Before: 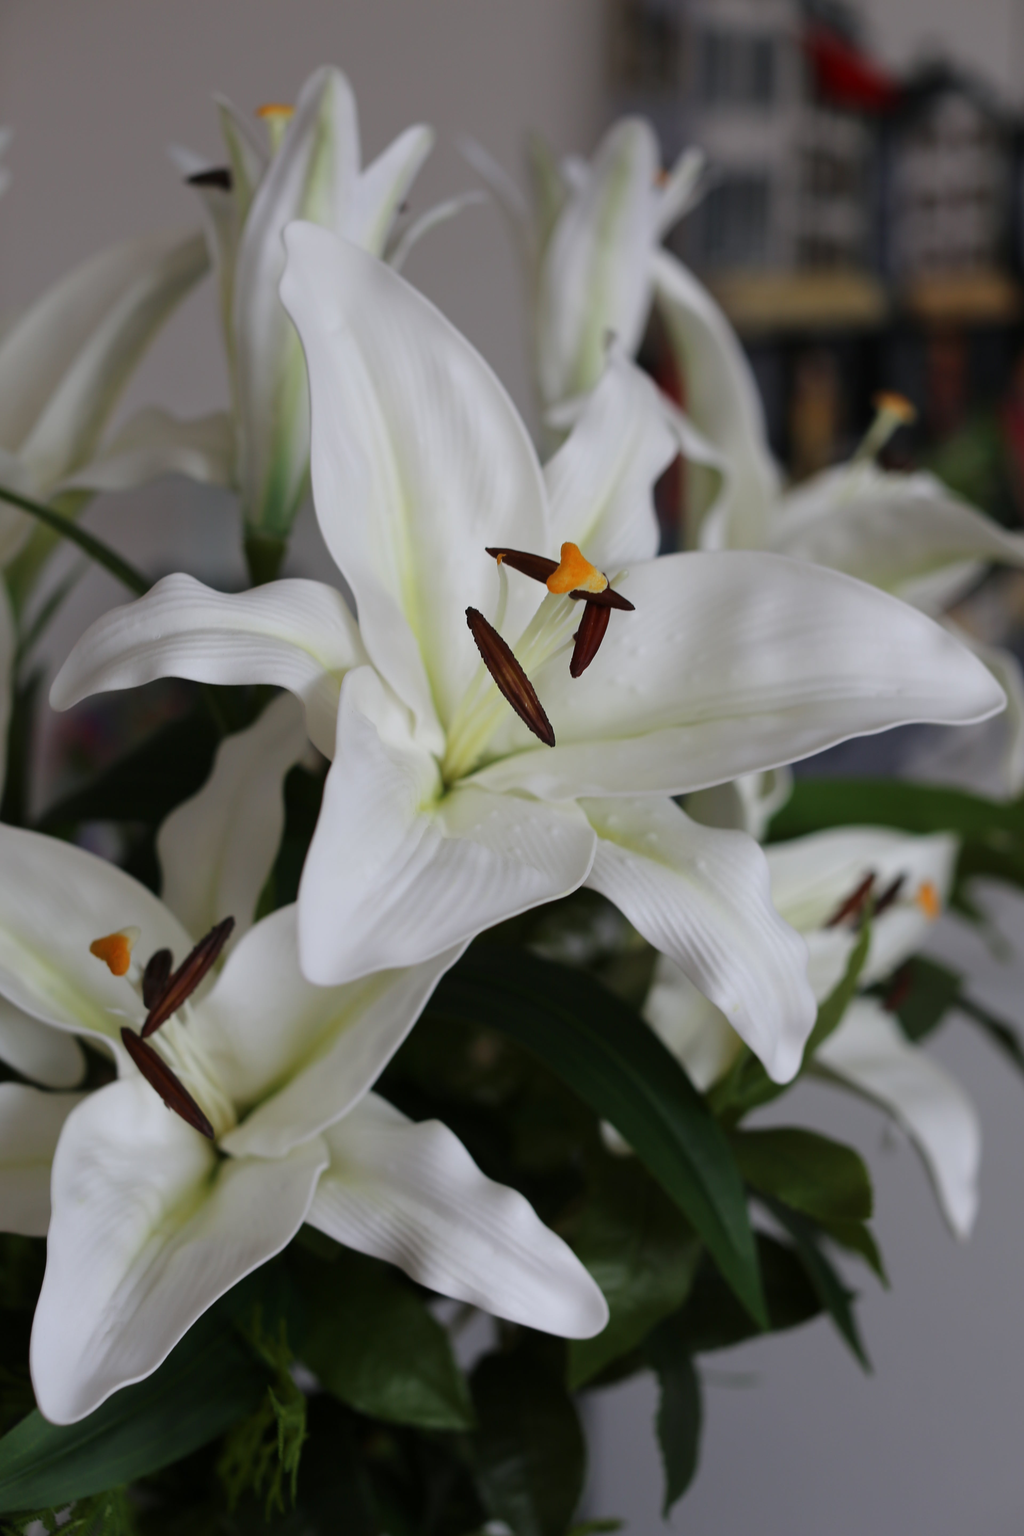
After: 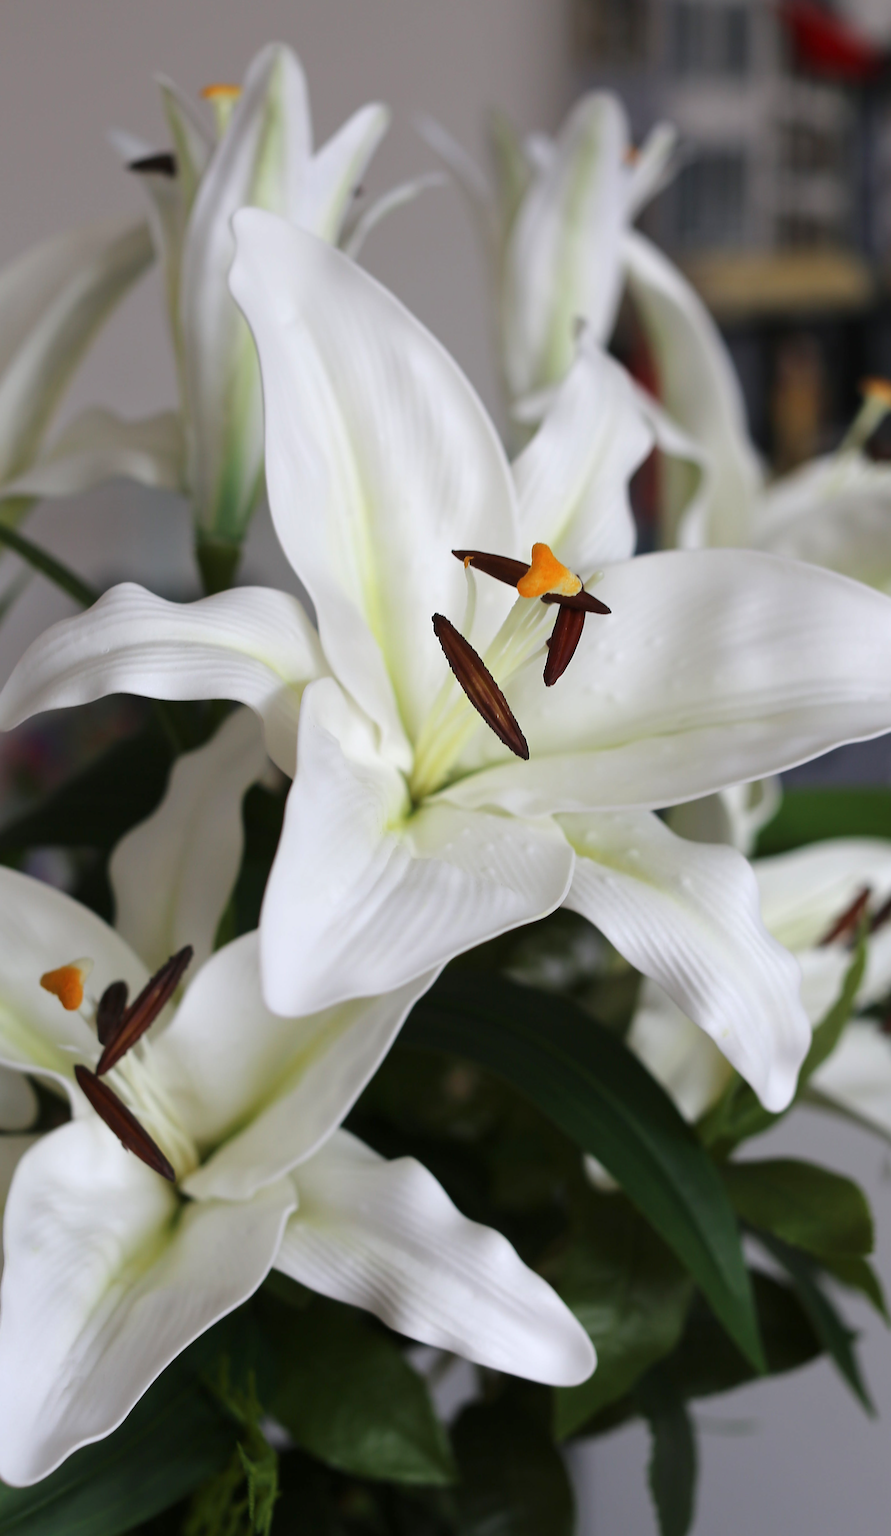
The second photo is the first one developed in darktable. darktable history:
exposure: black level correction 0, exposure 0.5 EV, compensate exposure bias true, compensate highlight preservation false
crop and rotate: angle 1°, left 4.281%, top 0.642%, right 11.383%, bottom 2.486%
sharpen: on, module defaults
